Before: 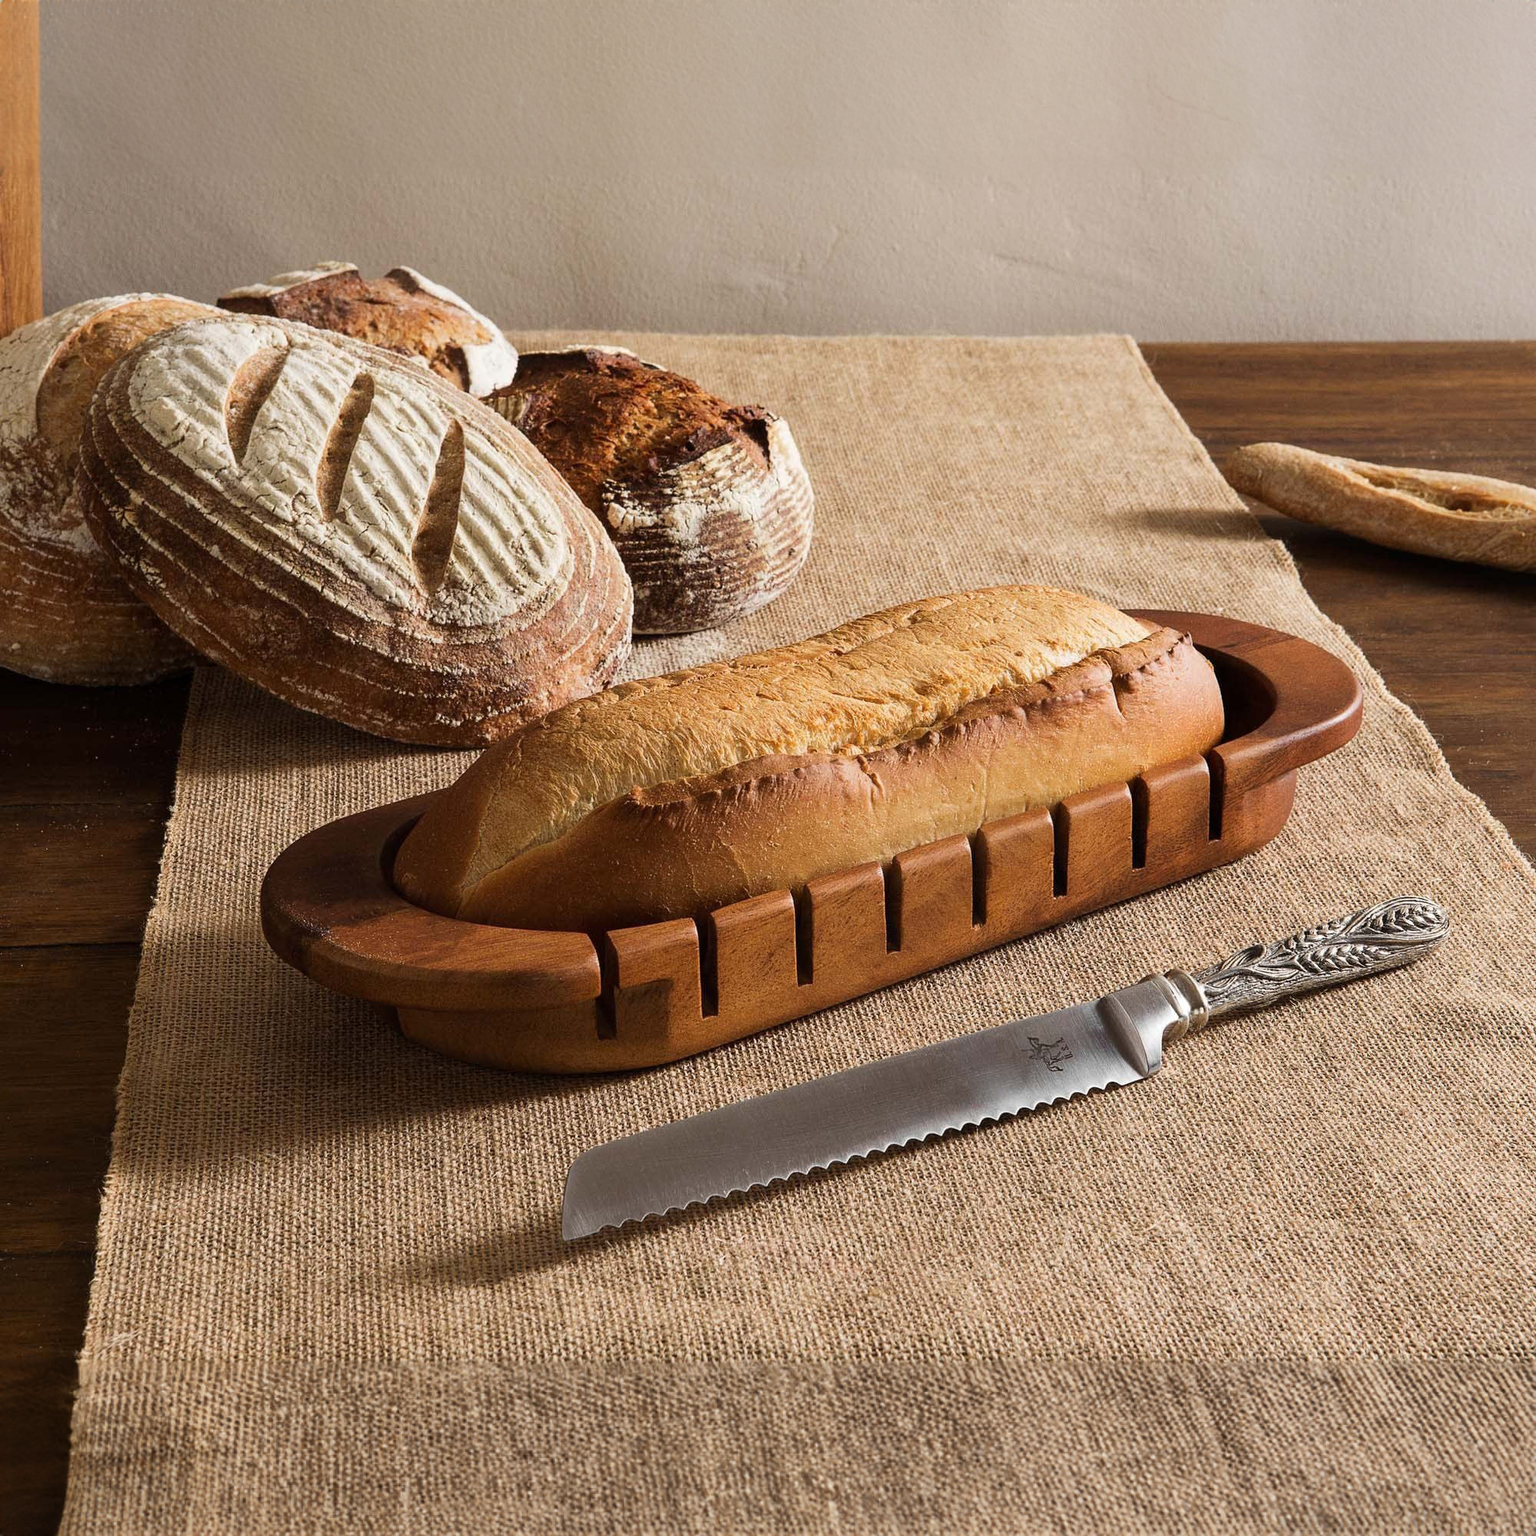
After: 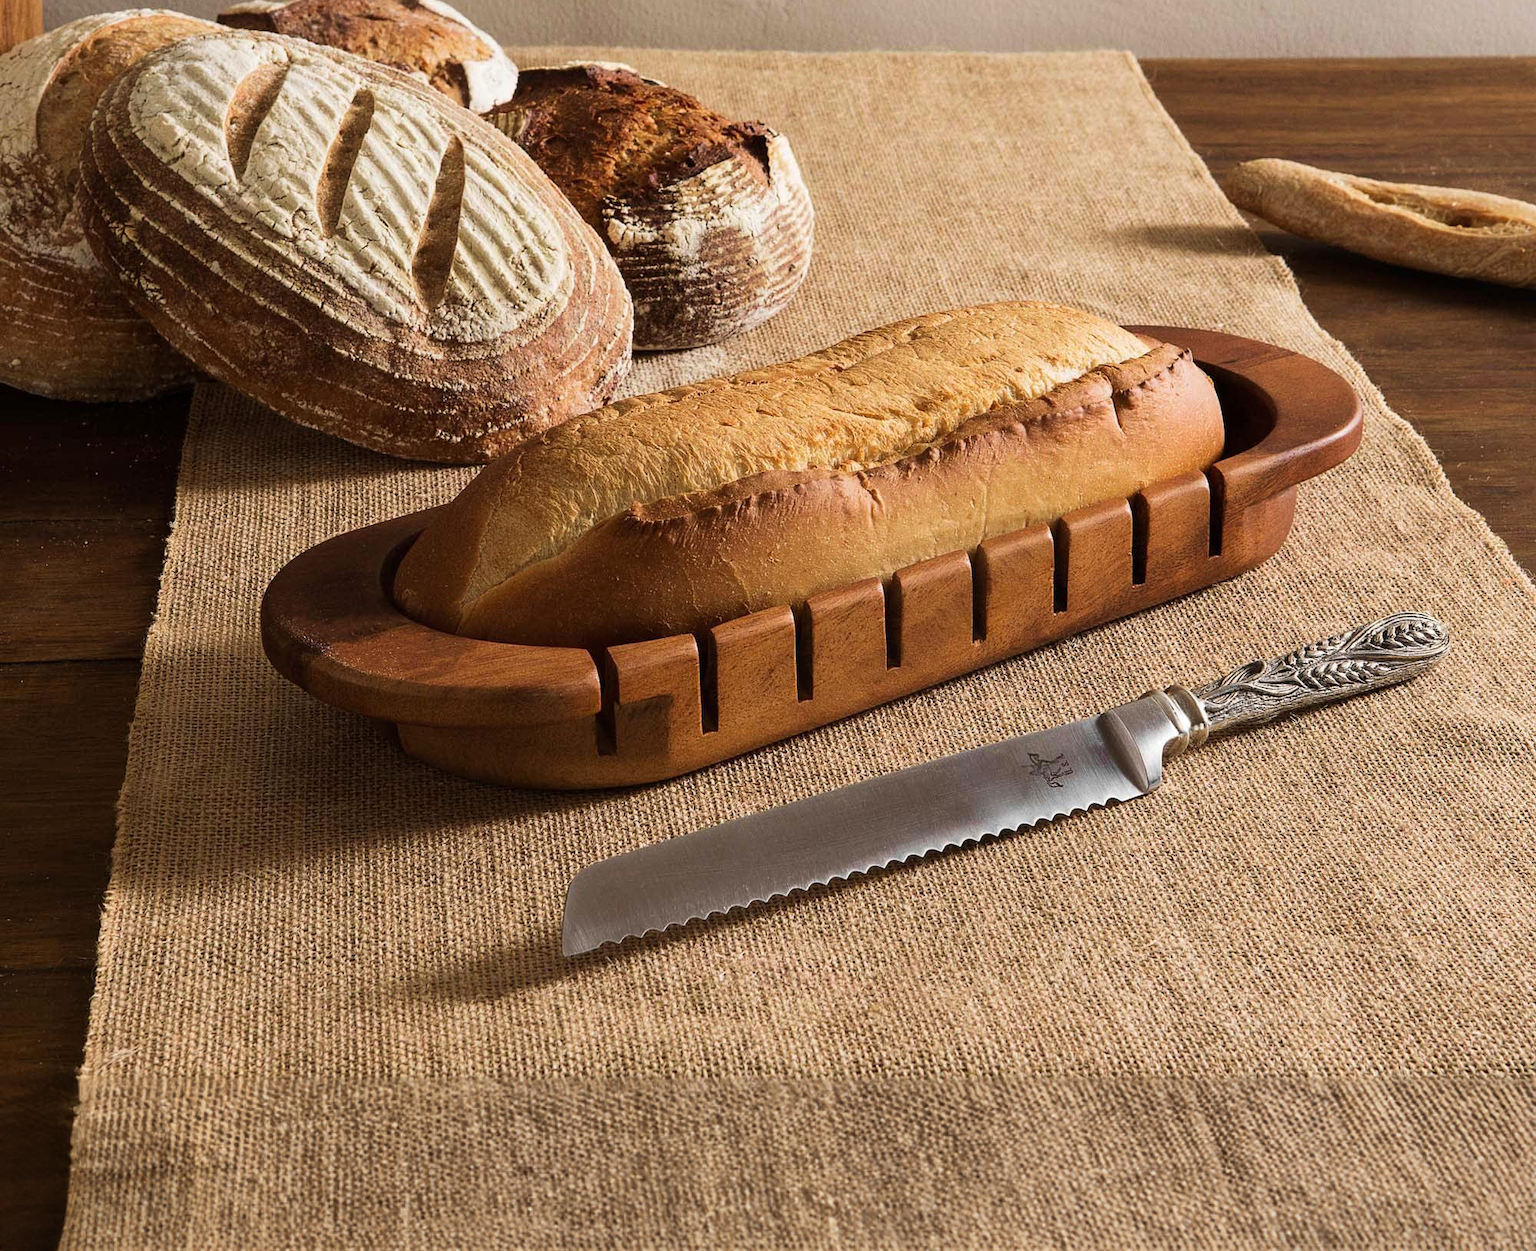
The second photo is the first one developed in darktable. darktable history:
crop and rotate: top 18.507%
velvia: on, module defaults
